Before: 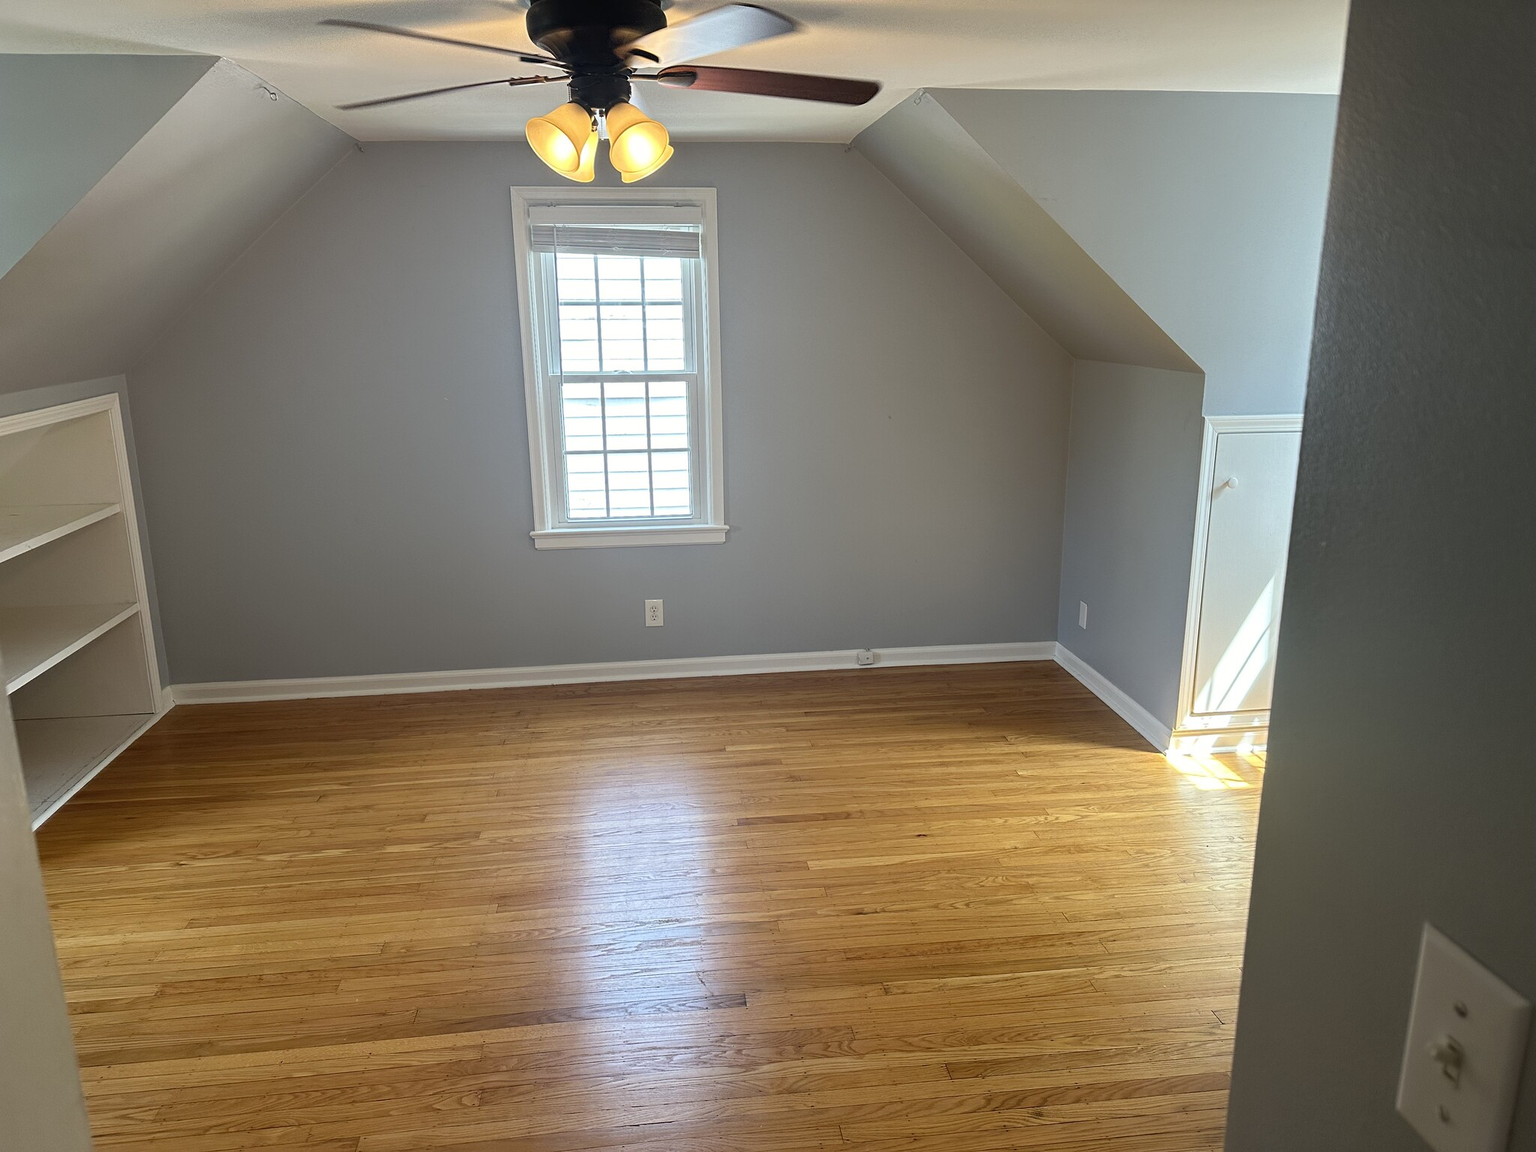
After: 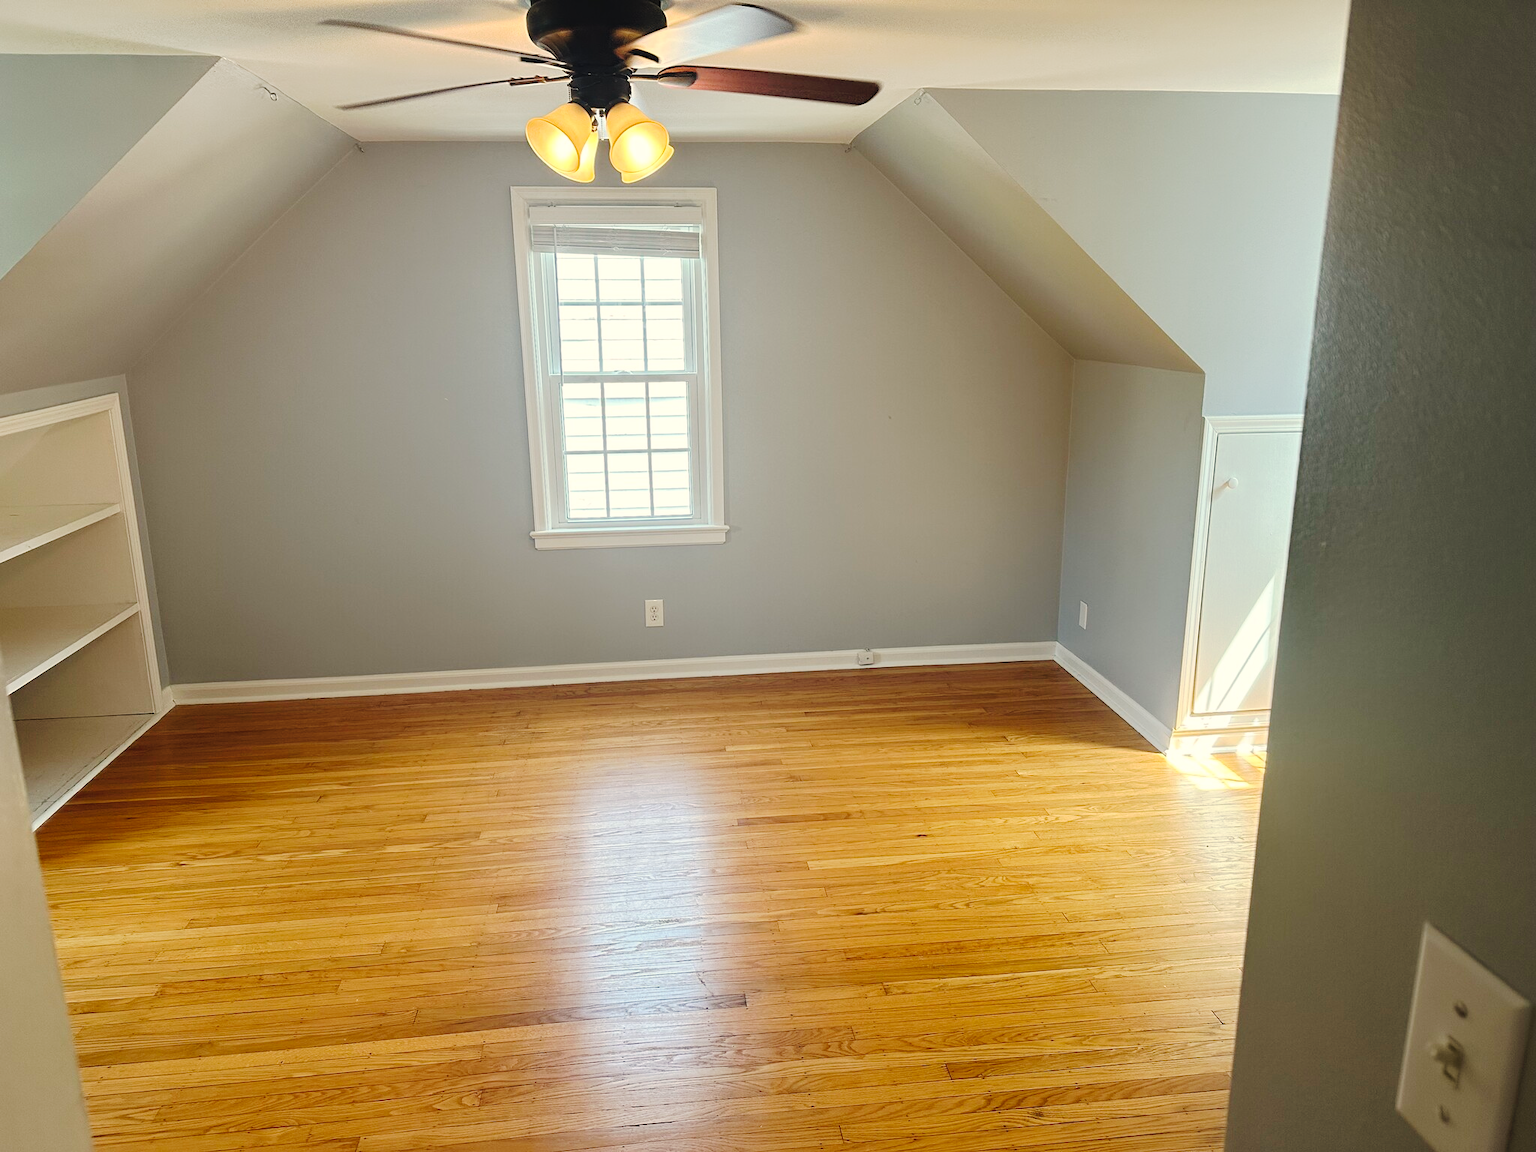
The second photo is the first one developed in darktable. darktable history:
white balance: red 1.029, blue 0.92
tone curve: curves: ch0 [(0, 0) (0.003, 0.039) (0.011, 0.041) (0.025, 0.048) (0.044, 0.065) (0.069, 0.084) (0.1, 0.104) (0.136, 0.137) (0.177, 0.19) (0.224, 0.245) (0.277, 0.32) (0.335, 0.409) (0.399, 0.496) (0.468, 0.58) (0.543, 0.656) (0.623, 0.733) (0.709, 0.796) (0.801, 0.852) (0.898, 0.93) (1, 1)], preserve colors none
